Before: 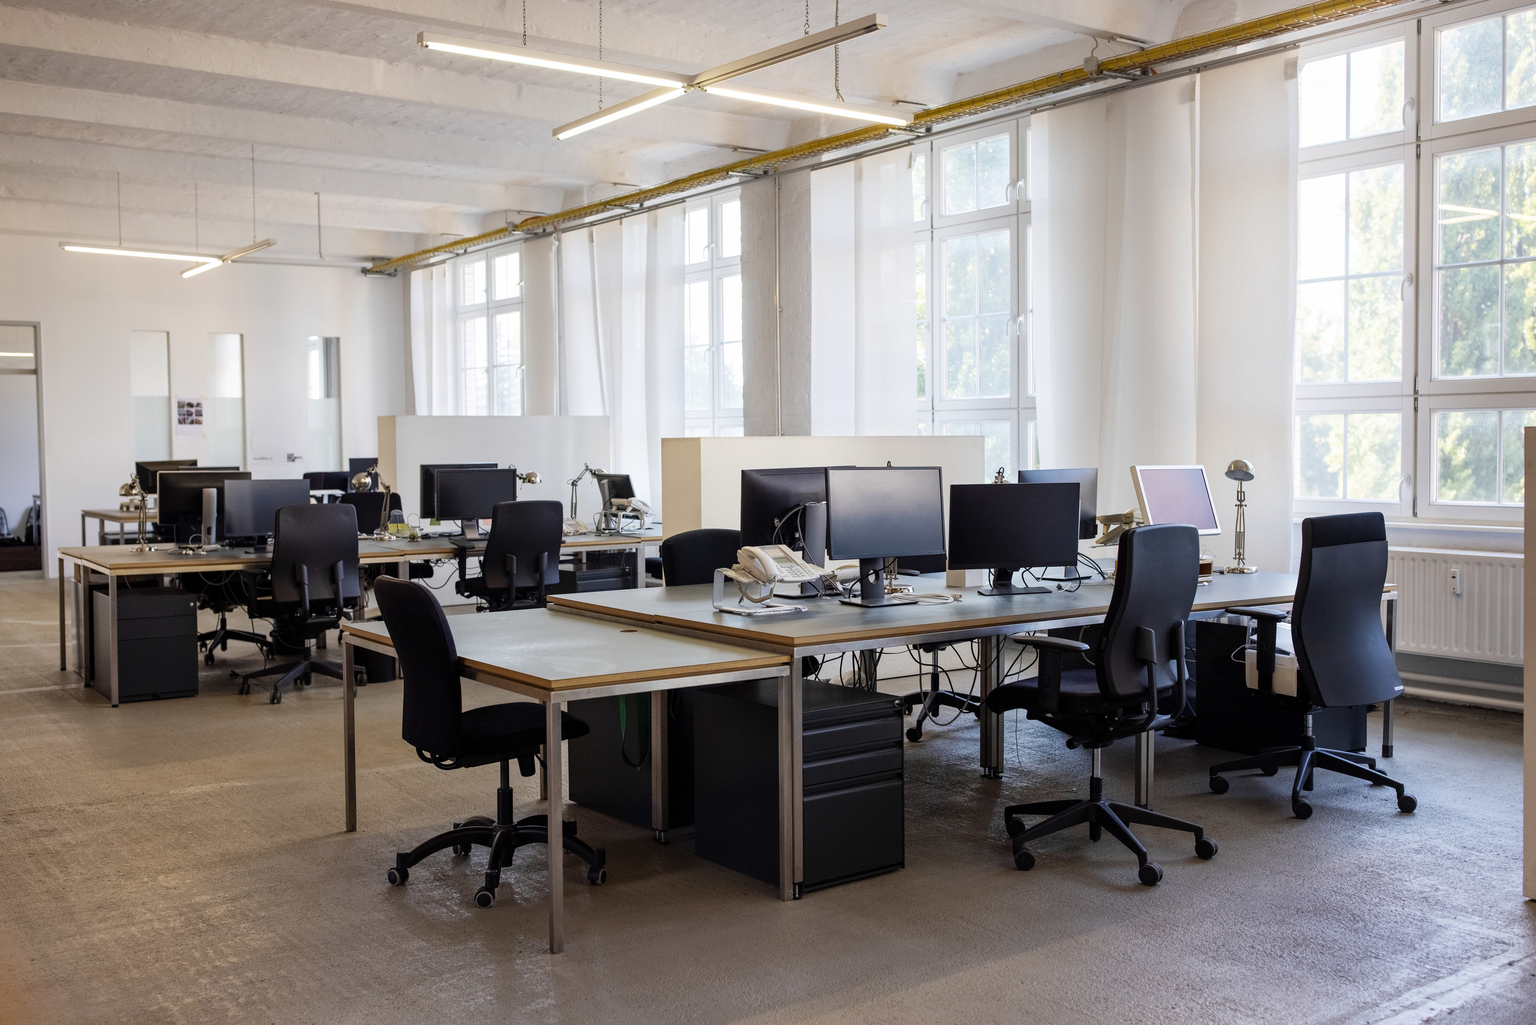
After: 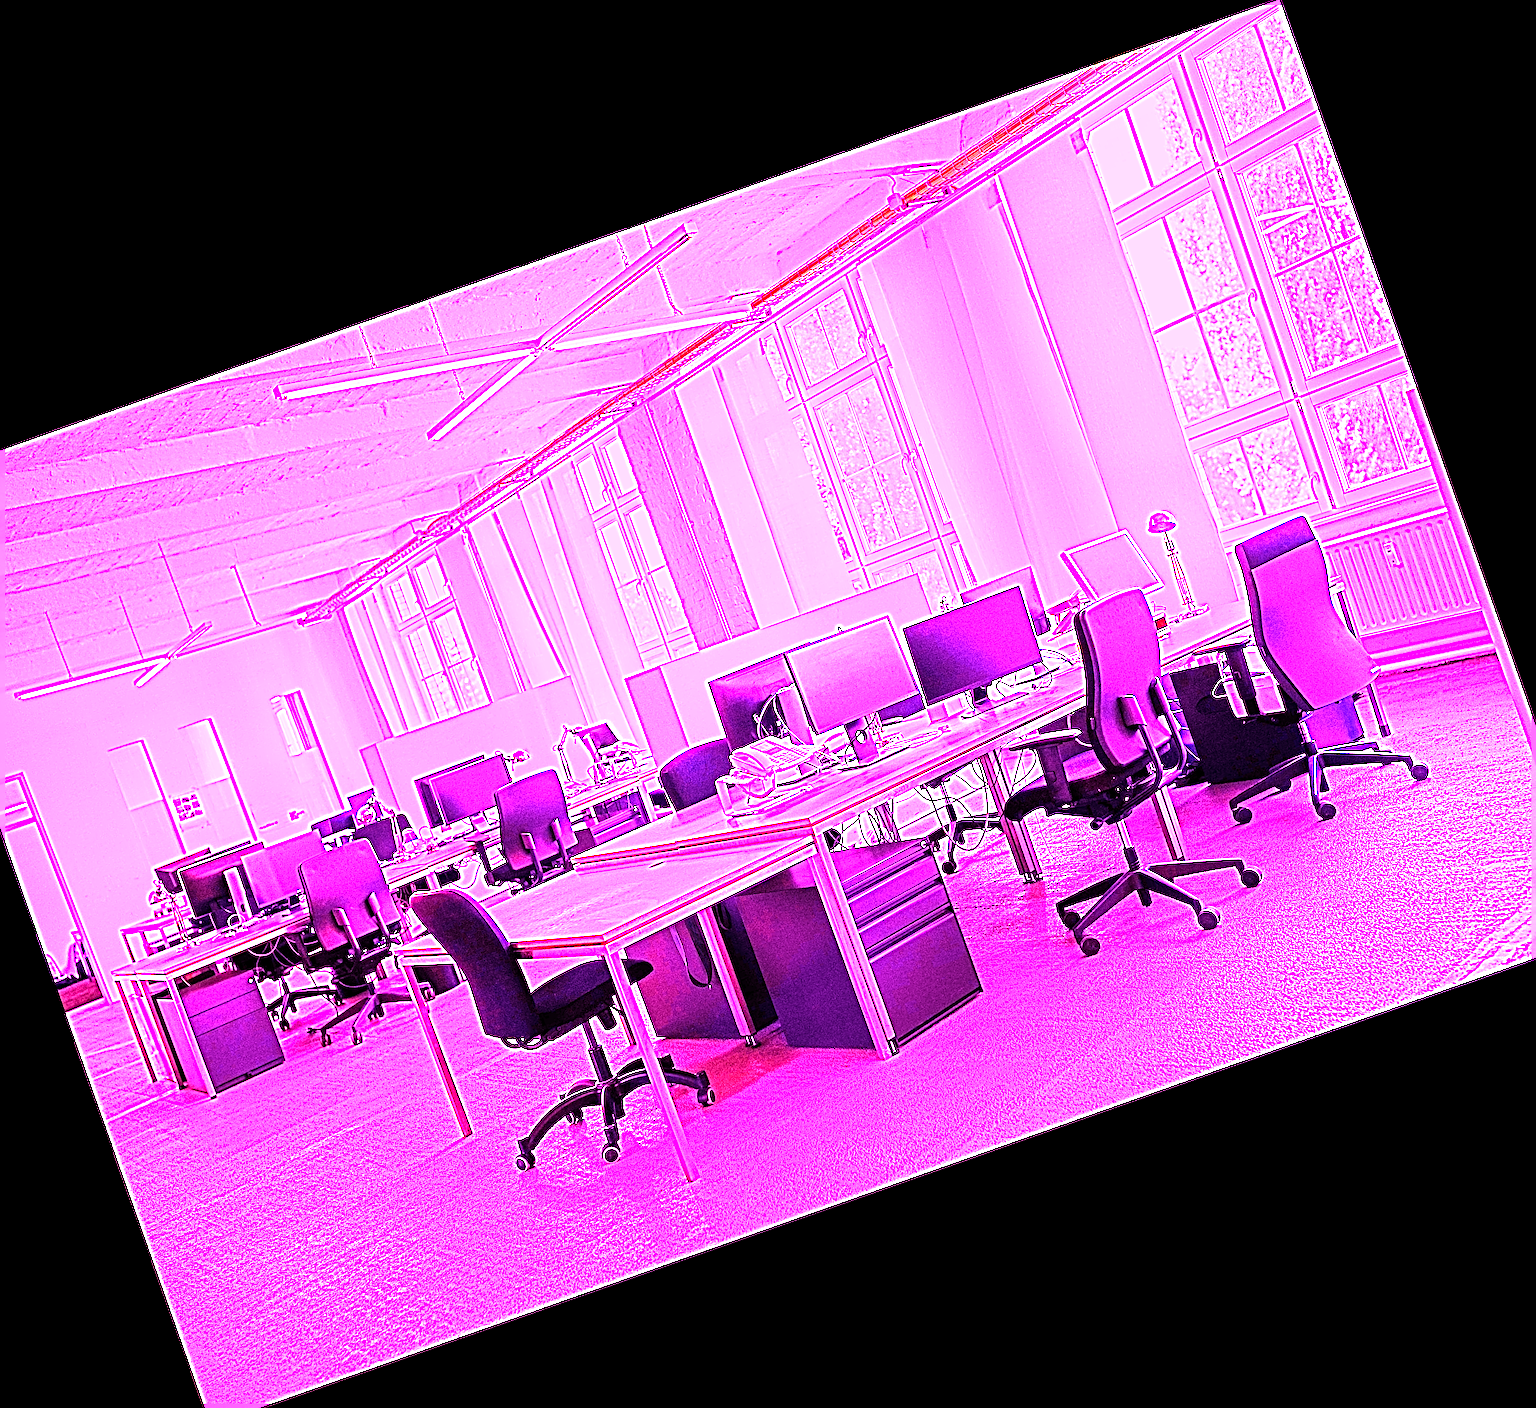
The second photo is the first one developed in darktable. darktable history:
crop and rotate: angle 19.43°, left 6.812%, right 4.125%, bottom 1.087%
white balance: red 8, blue 8
sharpen: radius 3.69, amount 0.928
base curve: curves: ch0 [(0, 0) (0.472, 0.508) (1, 1)]
